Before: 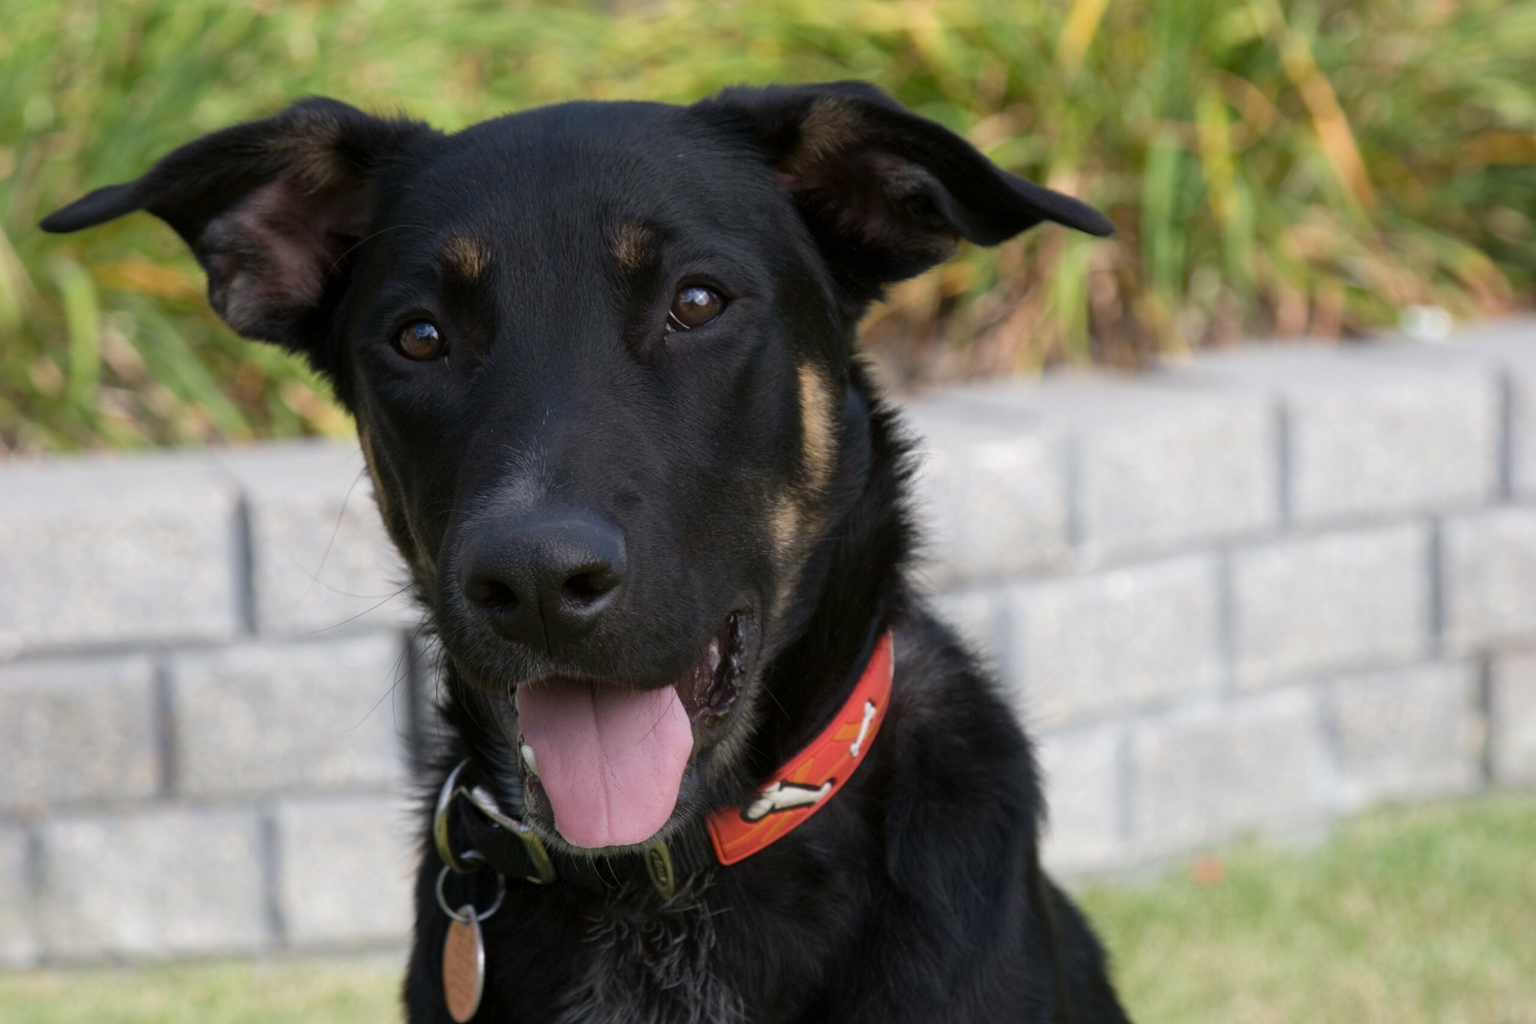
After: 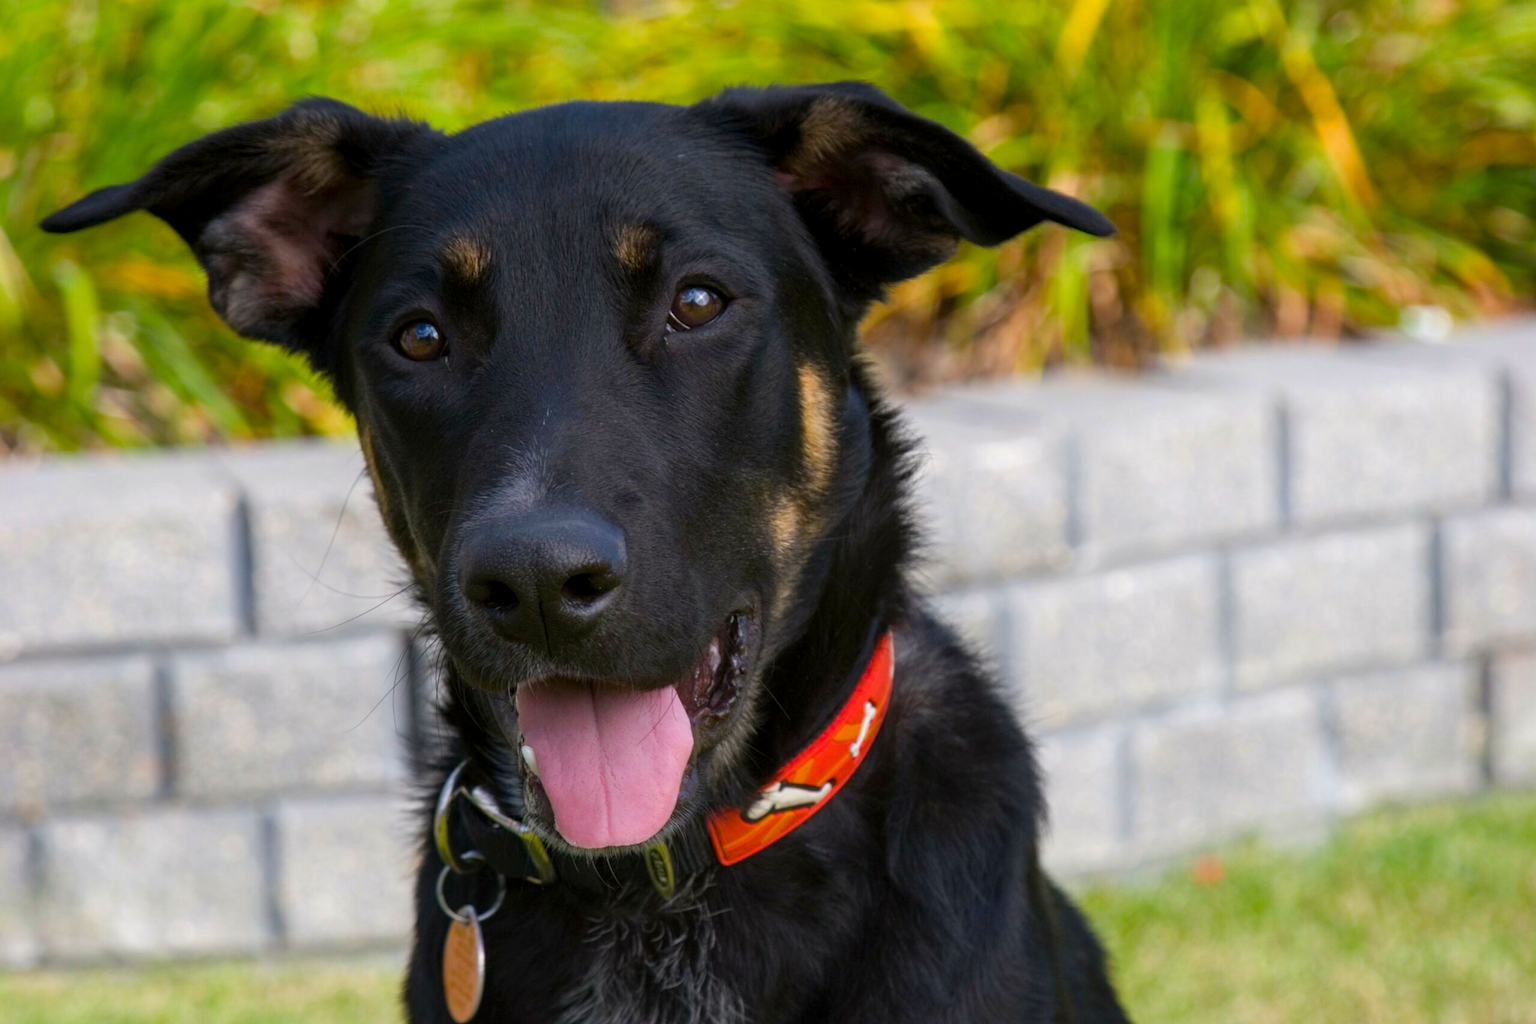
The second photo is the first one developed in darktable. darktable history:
local contrast: on, module defaults
color balance rgb: linear chroma grading › shadows 10.24%, linear chroma grading › highlights 9.609%, linear chroma grading › global chroma 15.078%, linear chroma grading › mid-tones 14.785%, perceptual saturation grading › global saturation 25.905%
